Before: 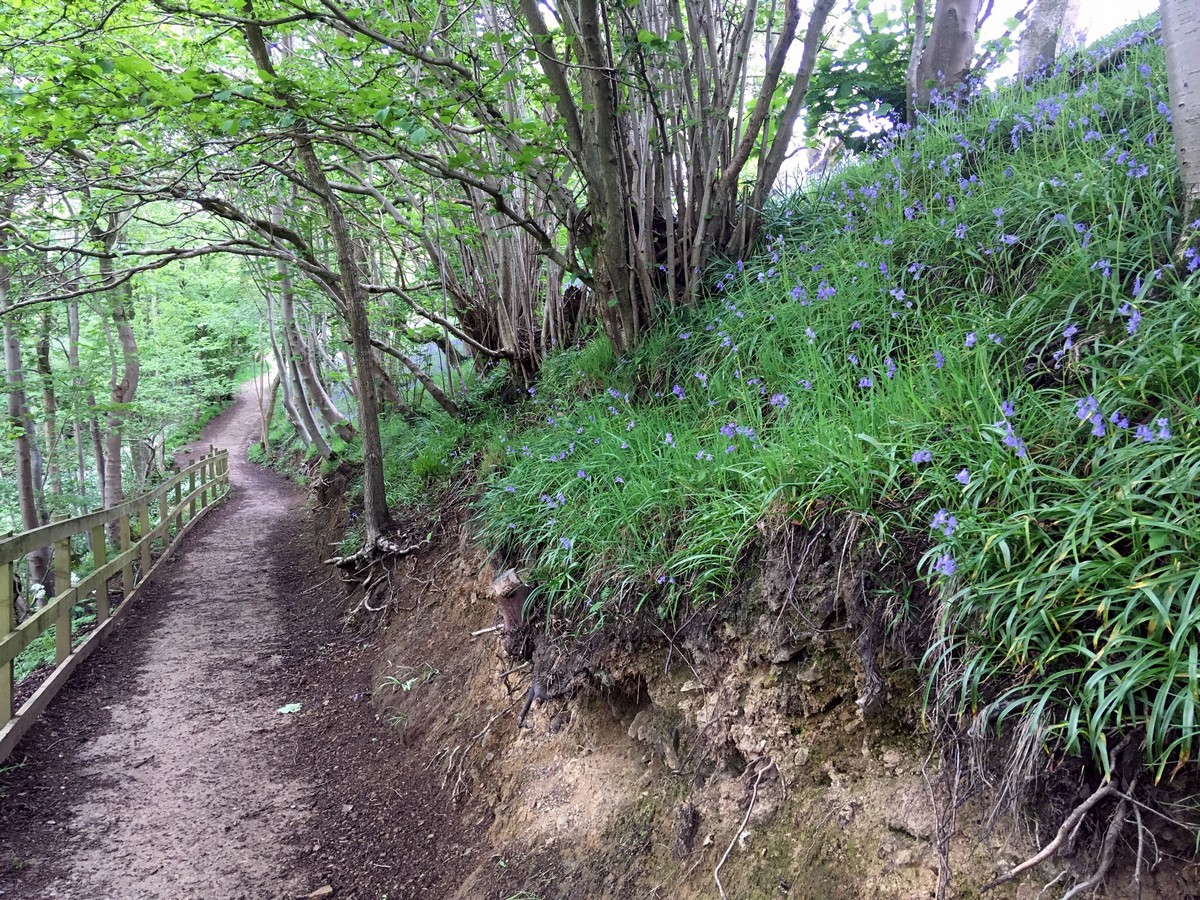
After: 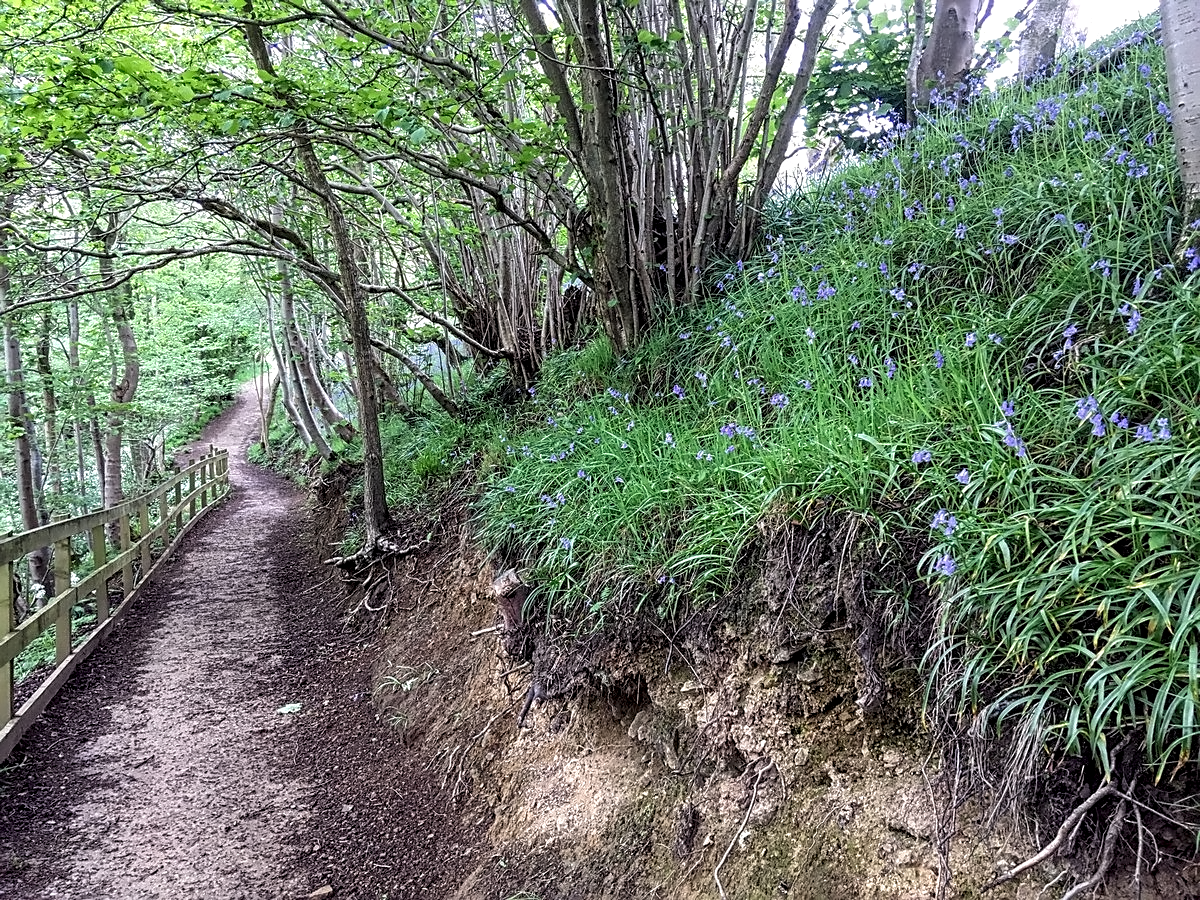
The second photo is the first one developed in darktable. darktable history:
local contrast: detail 144%
sharpen: on, module defaults
contrast equalizer: y [[0.5 ×4, 0.524, 0.59], [0.5 ×6], [0.5 ×6], [0, 0, 0, 0.01, 0.045, 0.012], [0, 0, 0, 0.044, 0.195, 0.131]]
